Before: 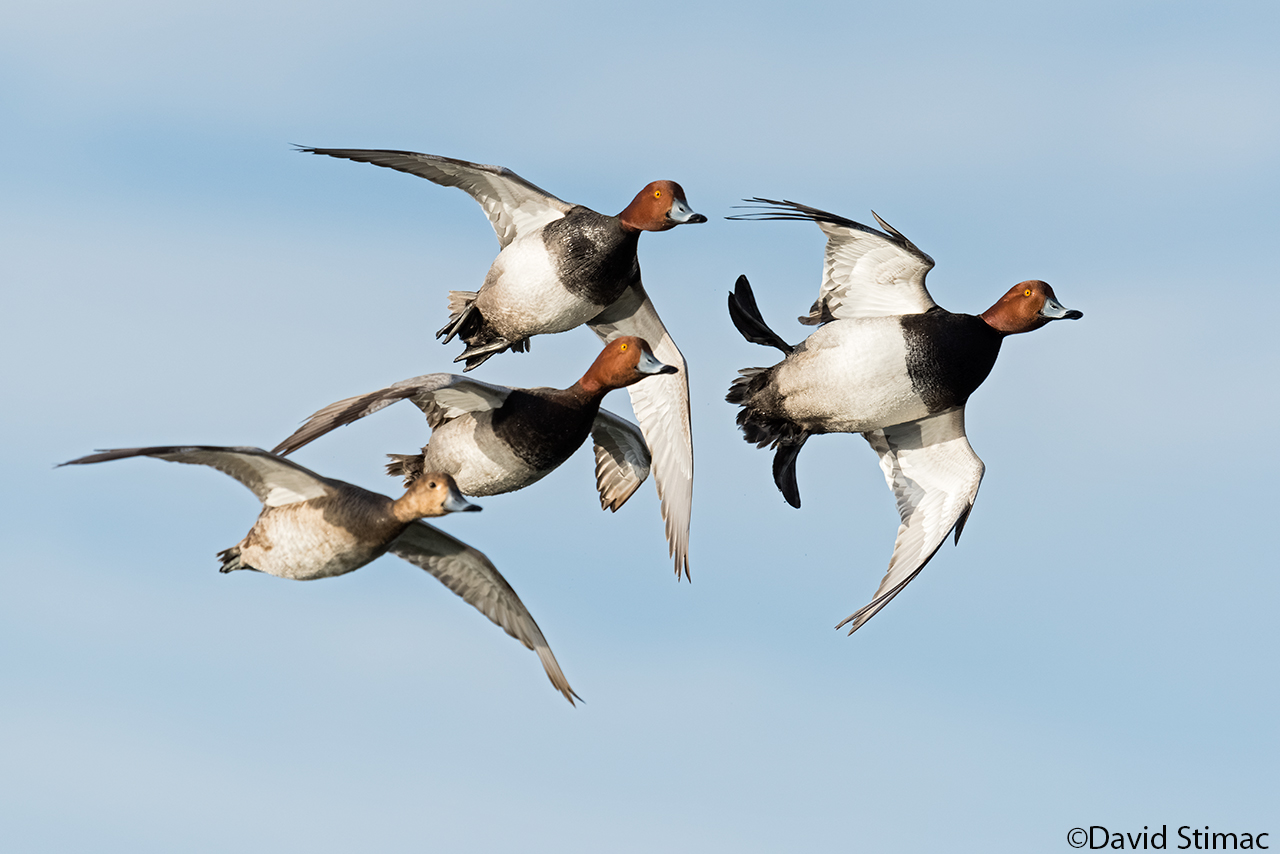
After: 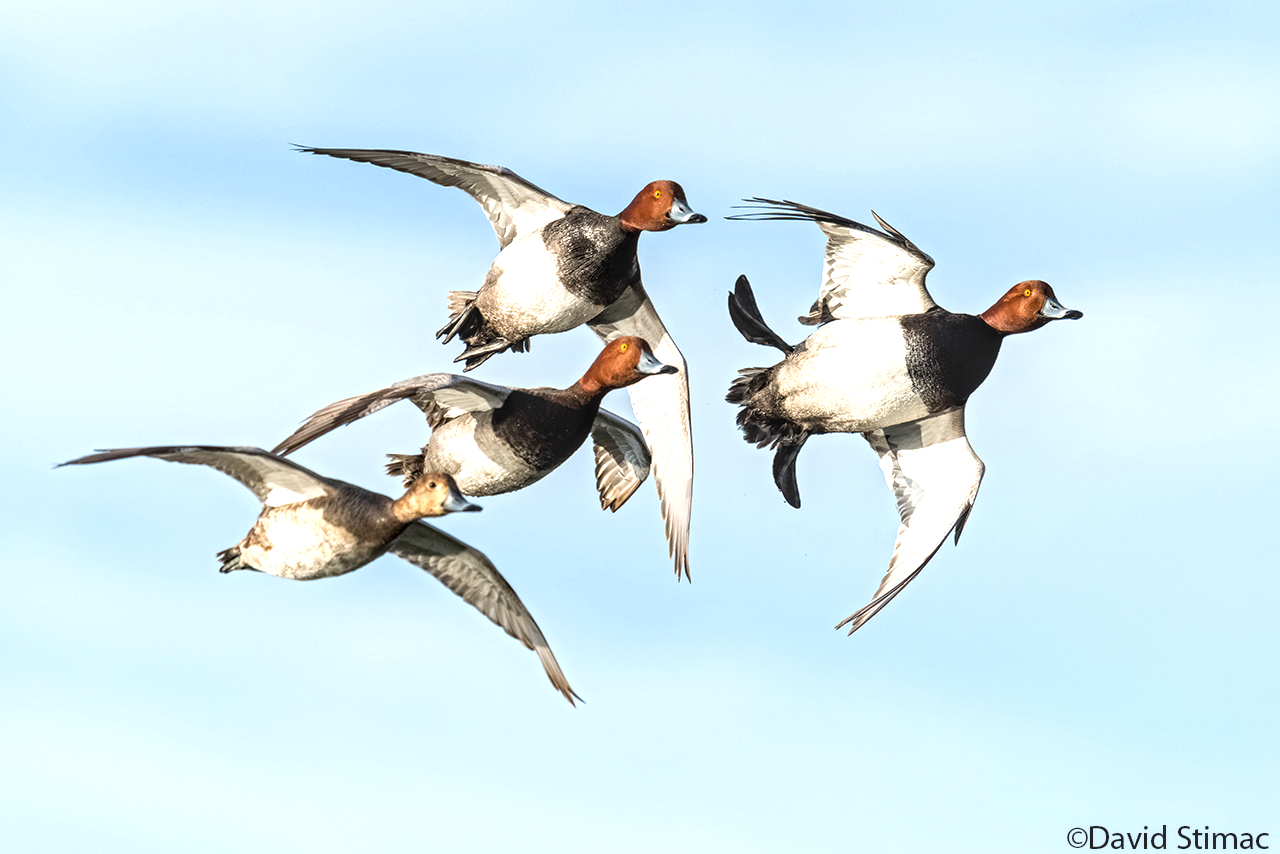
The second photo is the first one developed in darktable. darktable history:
local contrast: highlights 61%, detail 143%, midtone range 0.421
exposure: black level correction 0, exposure 0.691 EV, compensate highlight preservation false
